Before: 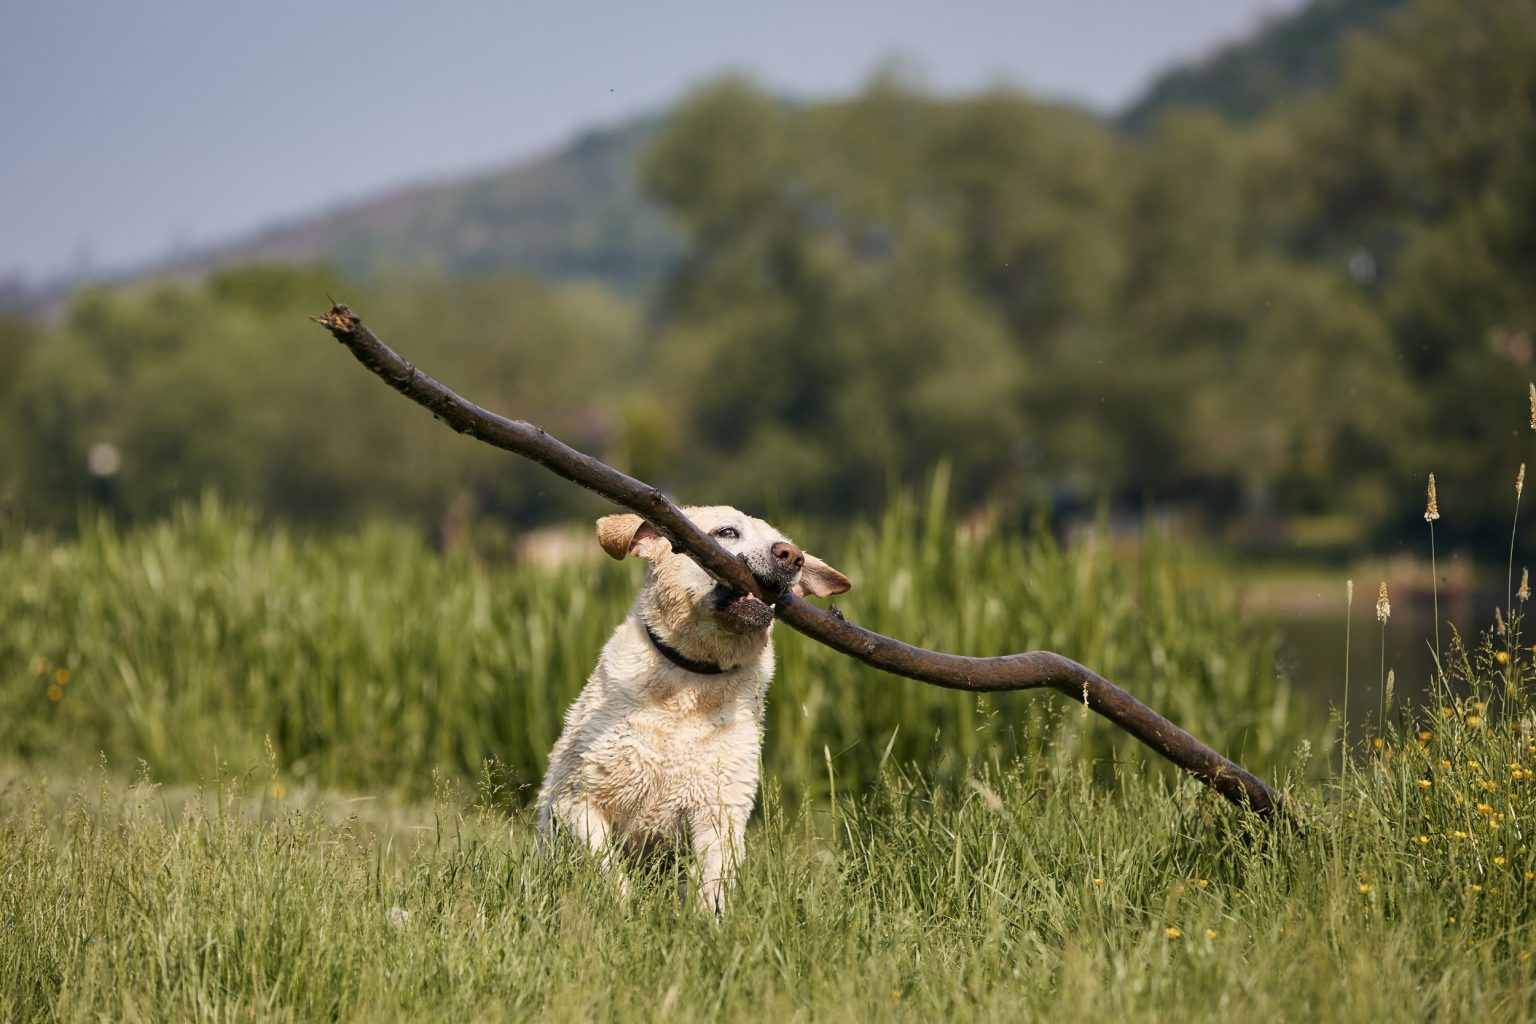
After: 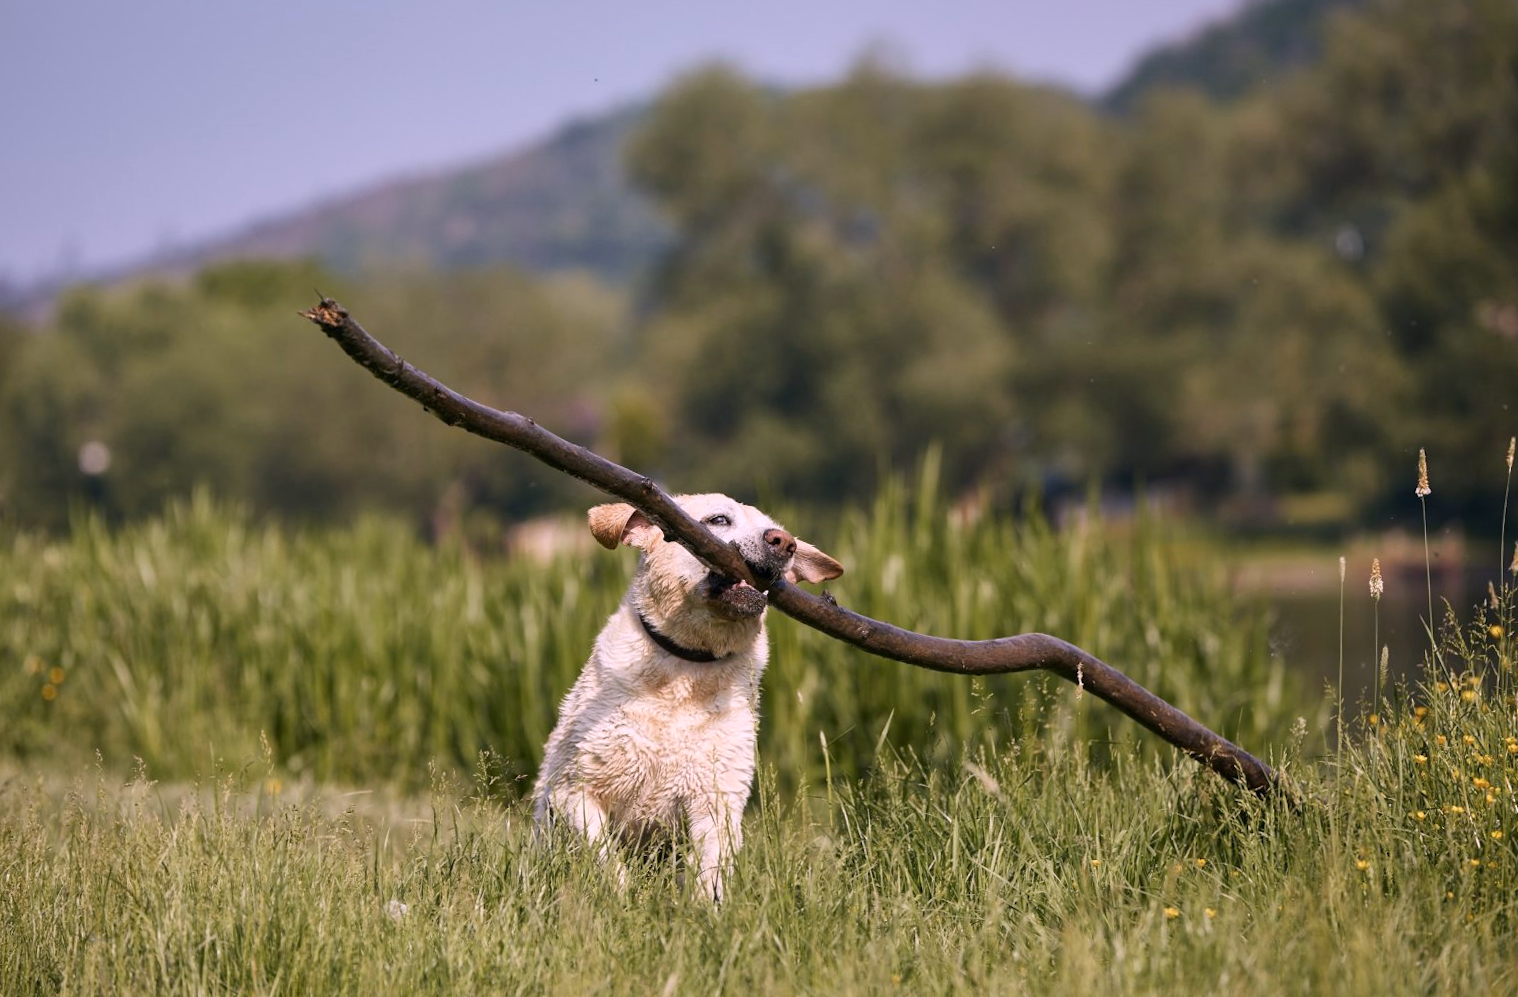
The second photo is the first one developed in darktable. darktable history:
rotate and perspective: rotation -1°, crop left 0.011, crop right 0.989, crop top 0.025, crop bottom 0.975
white balance: red 1.066, blue 1.119
